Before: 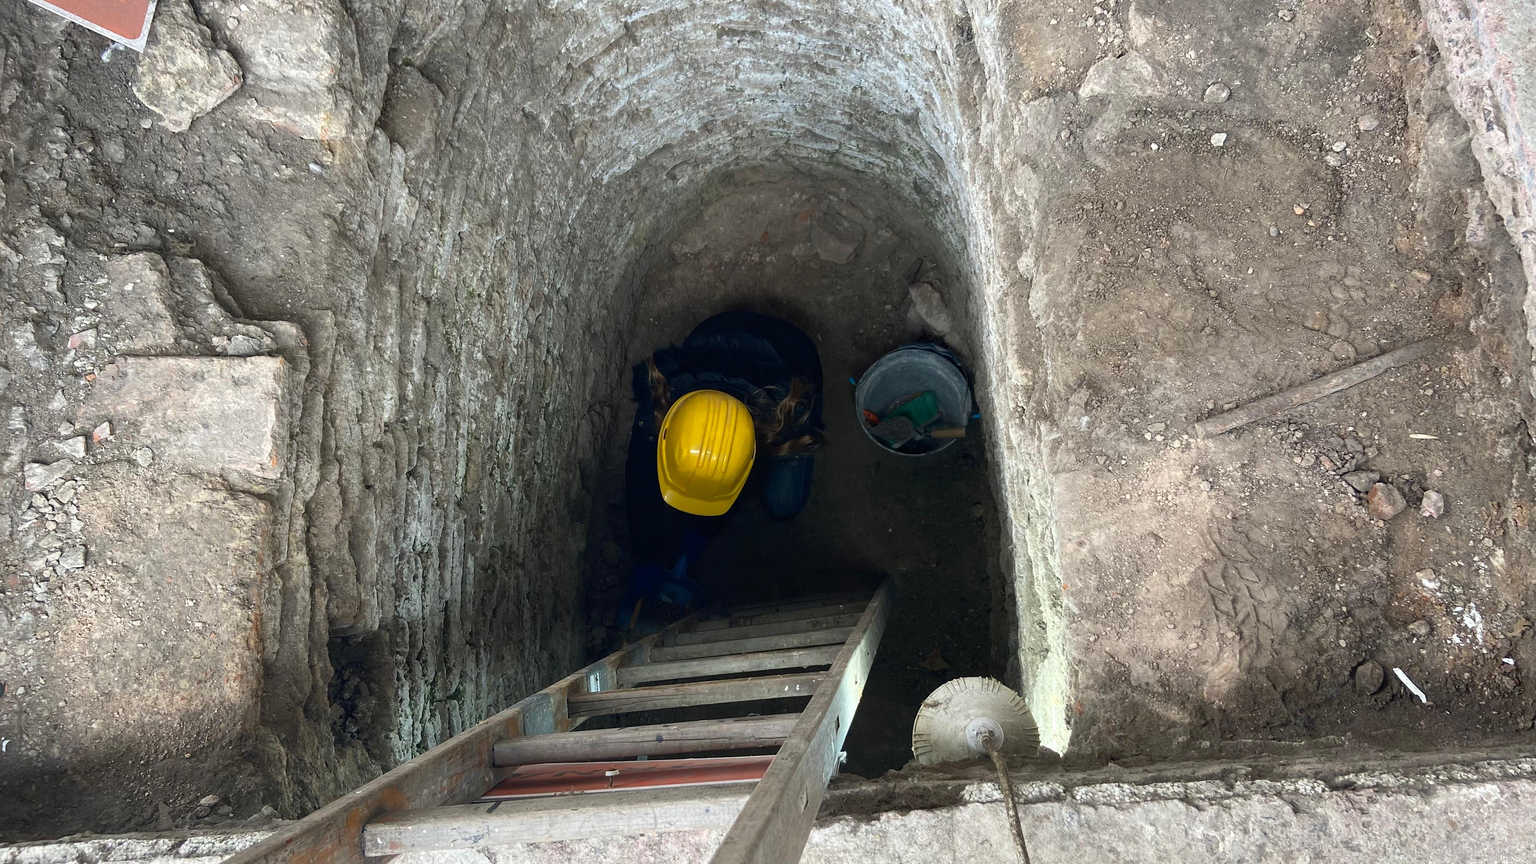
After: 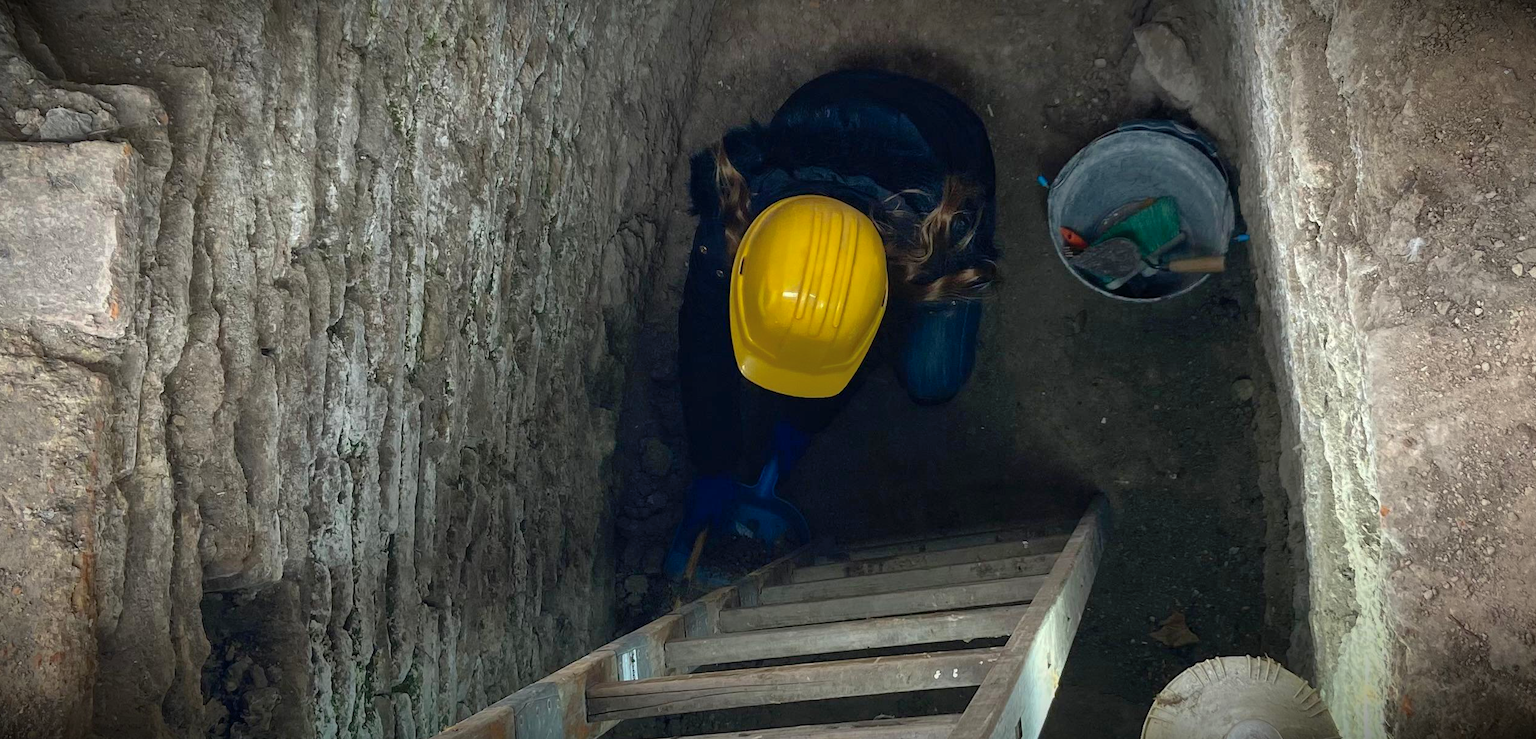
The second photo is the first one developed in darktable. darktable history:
vignetting: fall-off start 81.53%, fall-off radius 62.52%, brightness -0.988, saturation 0.489, automatic ratio true, width/height ratio 1.419
crop: left 13.216%, top 31.078%, right 24.465%, bottom 15.602%
shadows and highlights: on, module defaults
